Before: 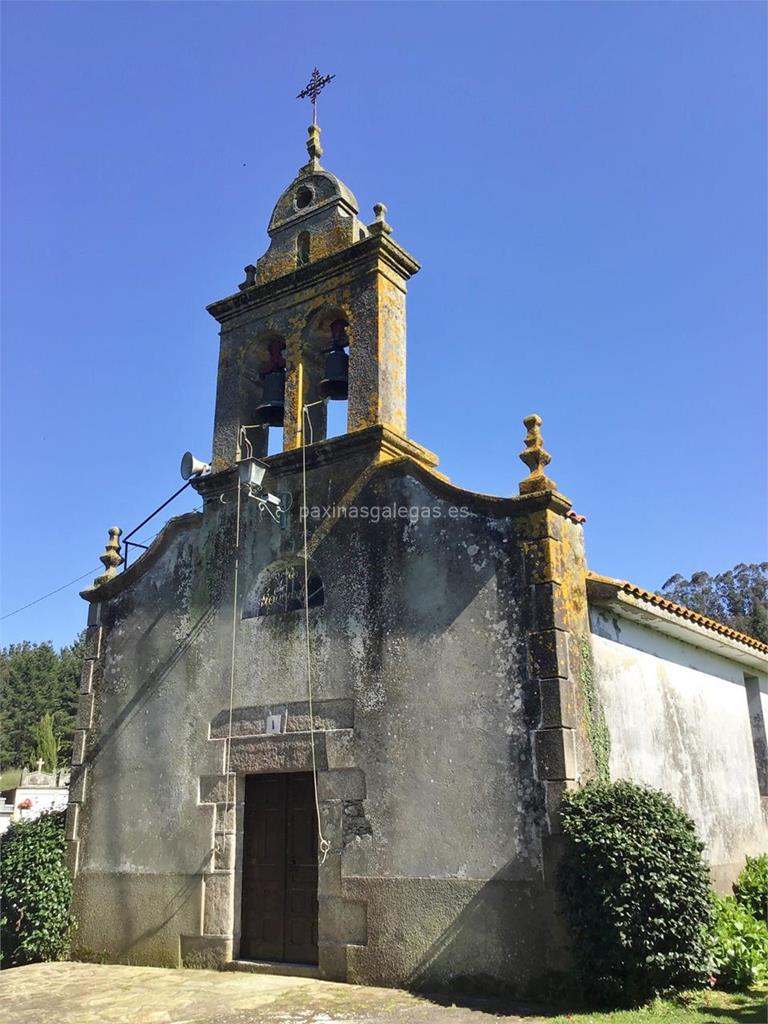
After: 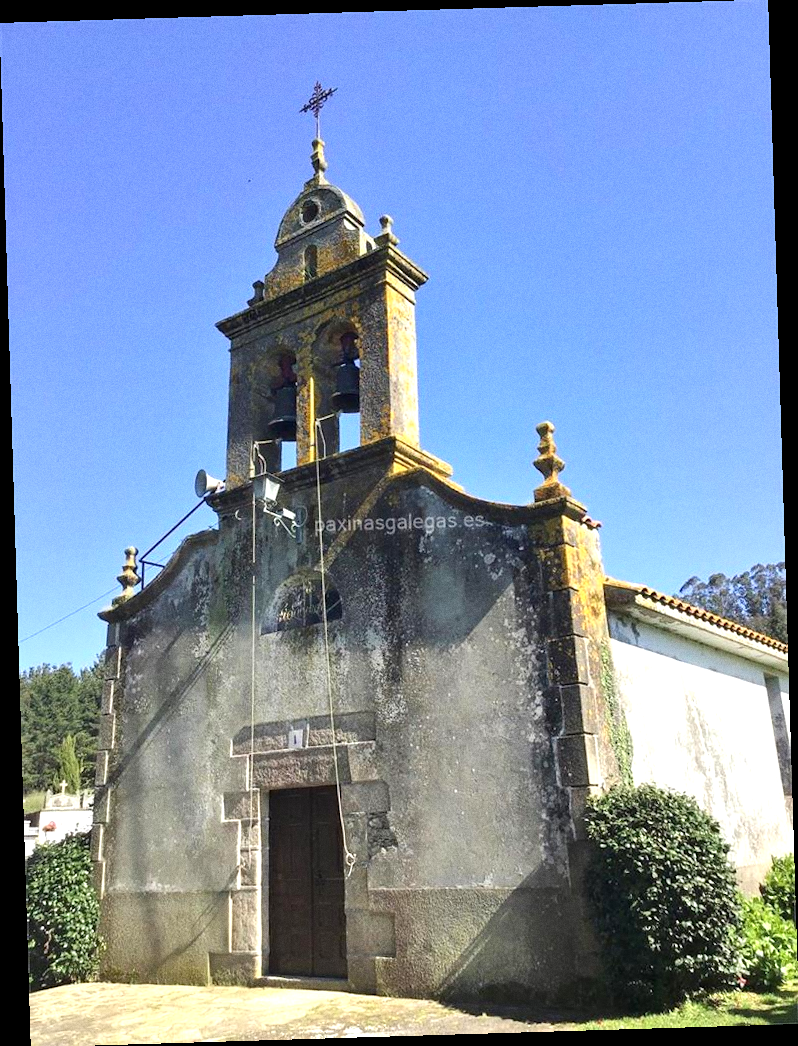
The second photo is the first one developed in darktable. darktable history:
white balance: emerald 1
grain: coarseness 0.09 ISO
rotate and perspective: rotation -1.75°, automatic cropping off
exposure: exposure 0.6 EV, compensate highlight preservation false
